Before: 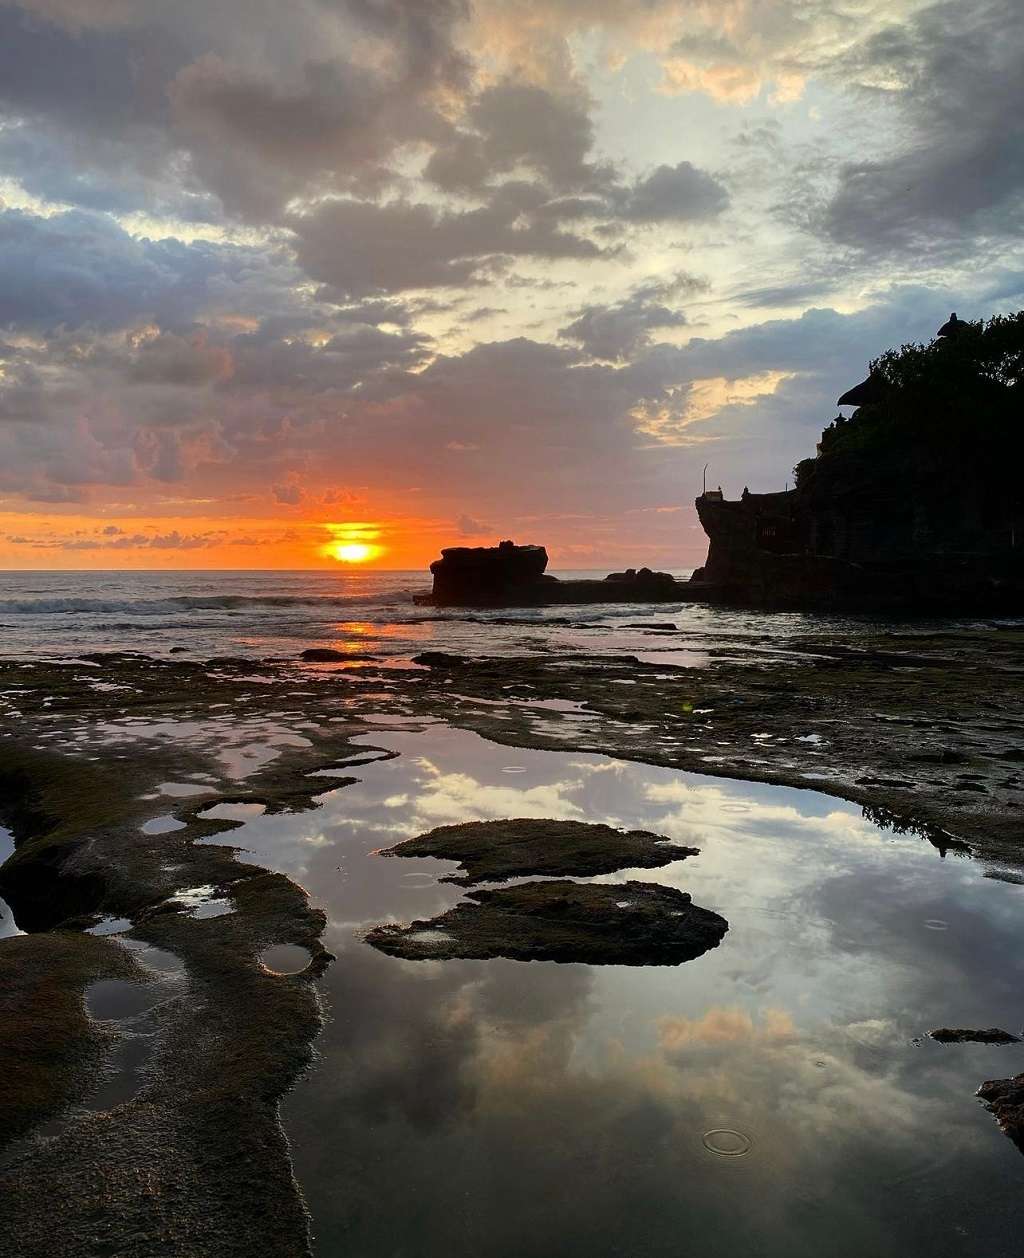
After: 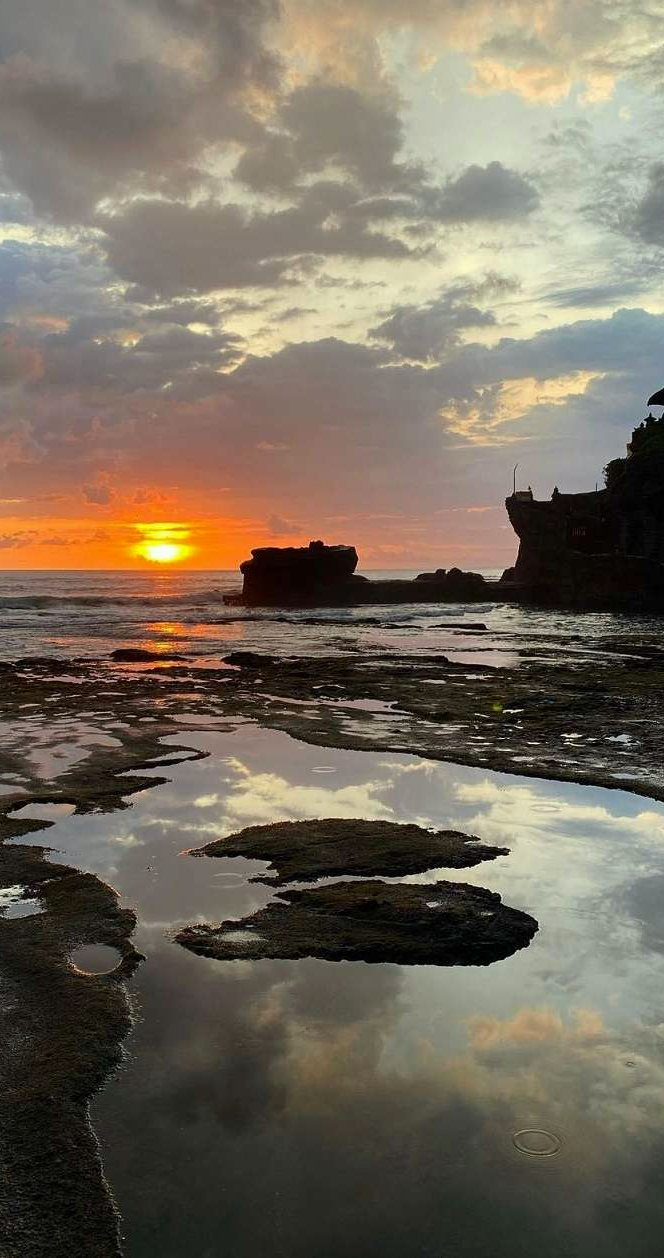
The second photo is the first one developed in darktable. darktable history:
crop and rotate: left 18.556%, right 16.544%
color correction: highlights a* -2.59, highlights b* 2.39
